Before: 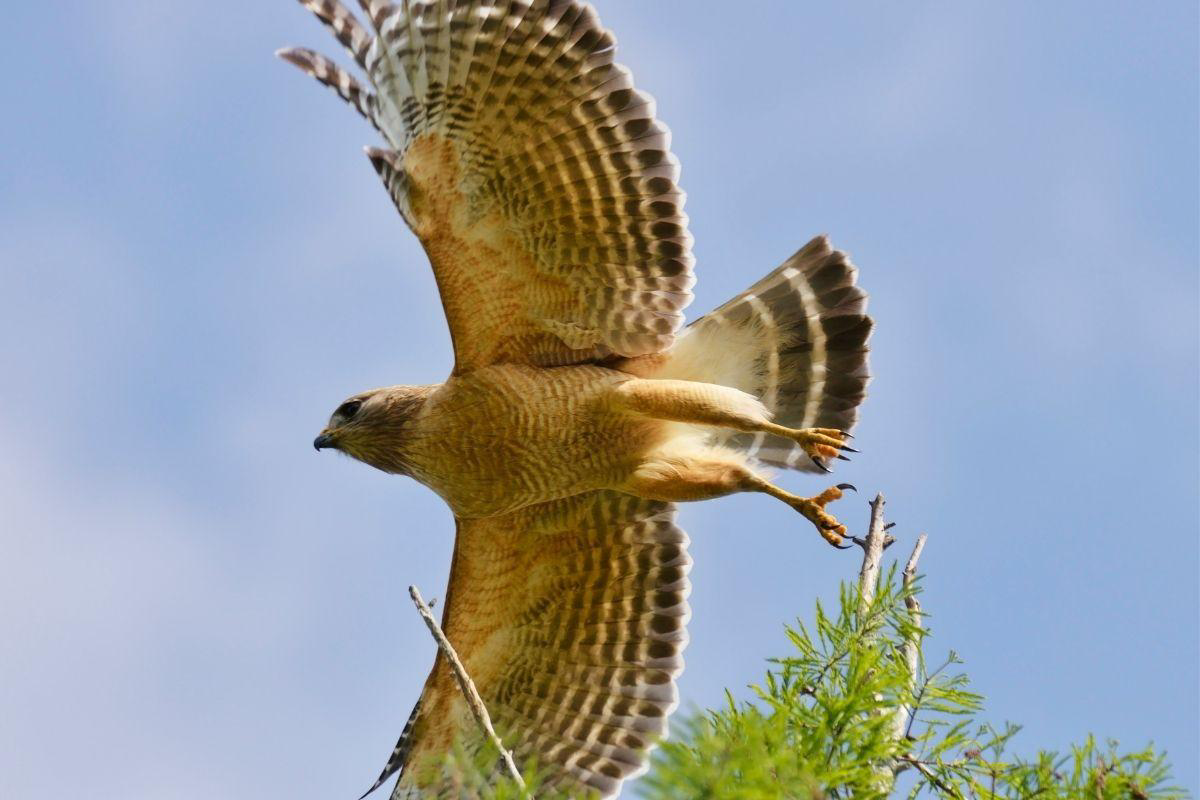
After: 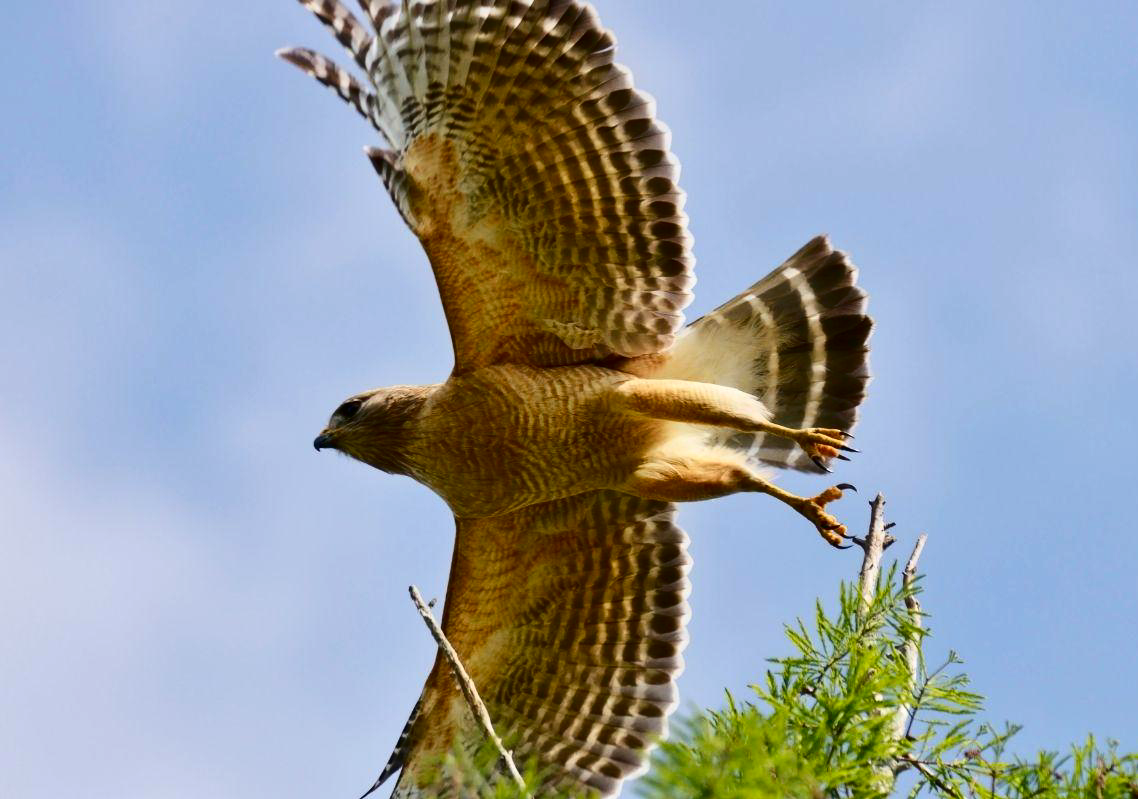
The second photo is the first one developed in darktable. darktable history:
crop and rotate: left 0%, right 5.136%
contrast brightness saturation: contrast 0.202, brightness -0.104, saturation 0.1
